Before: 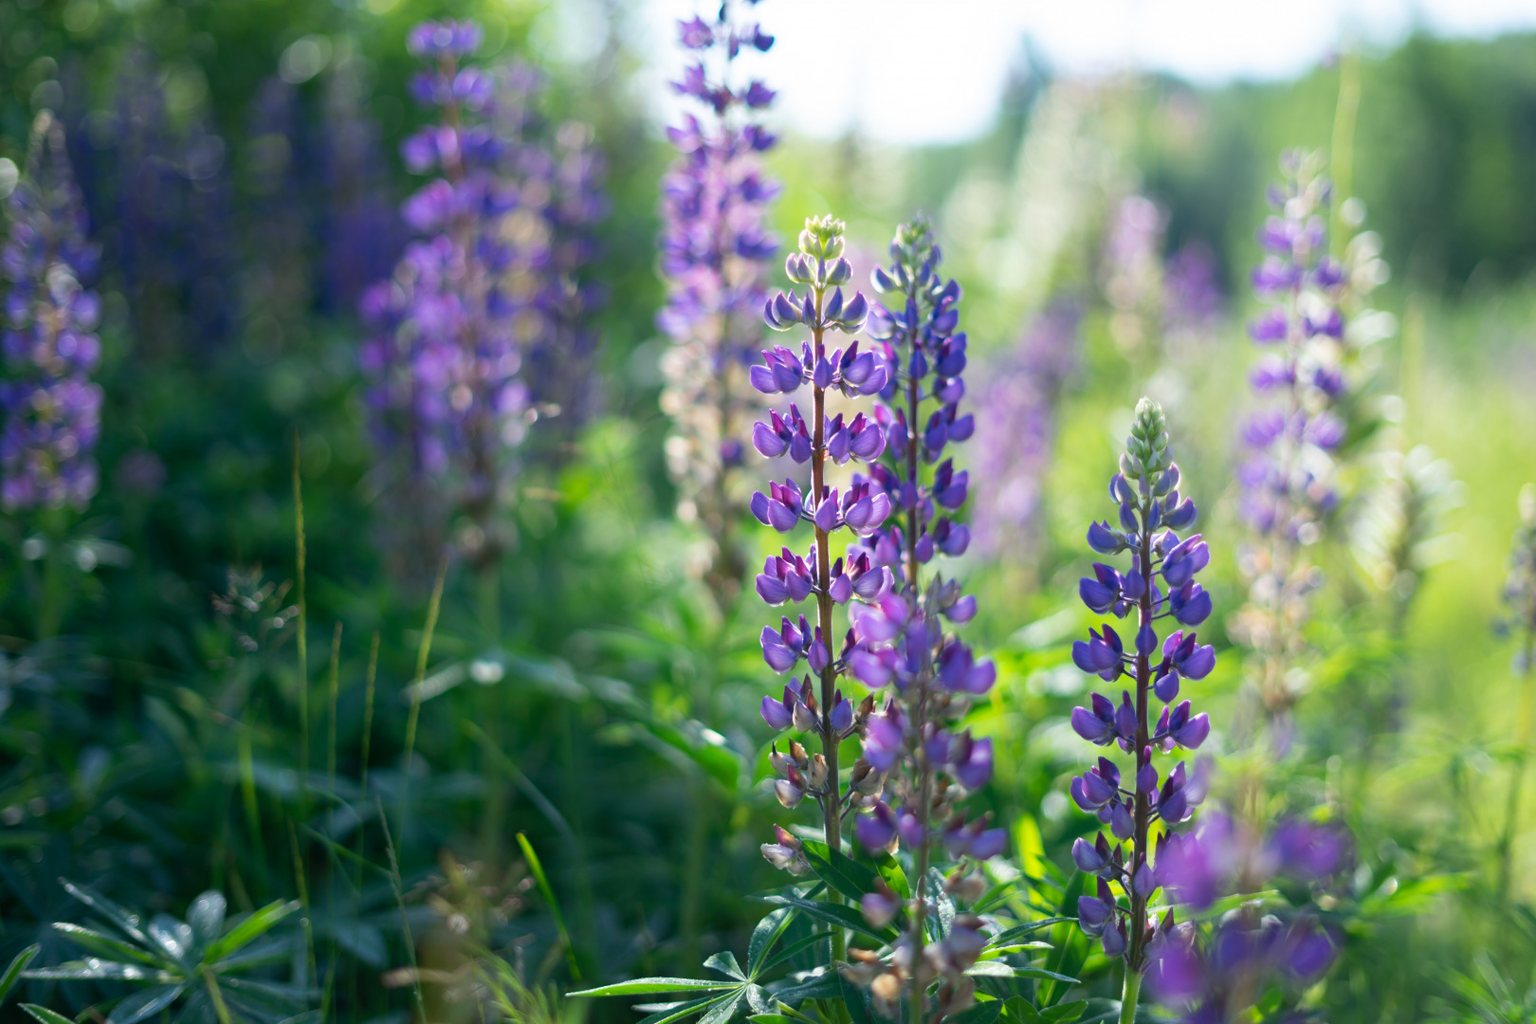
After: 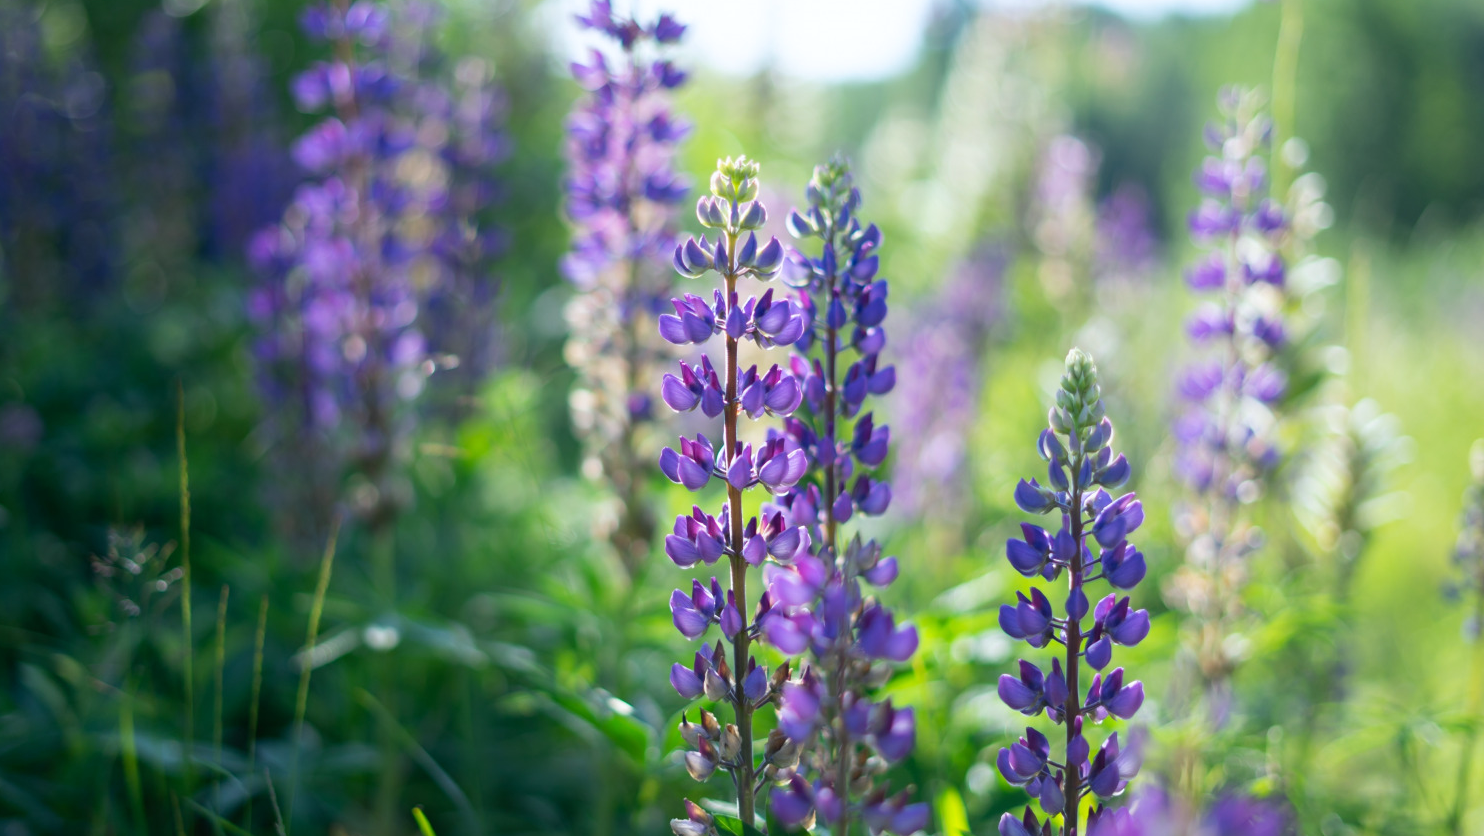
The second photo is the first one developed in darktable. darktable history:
crop: left 8.155%, top 6.611%, bottom 15.385%
white balance: red 0.988, blue 1.017
